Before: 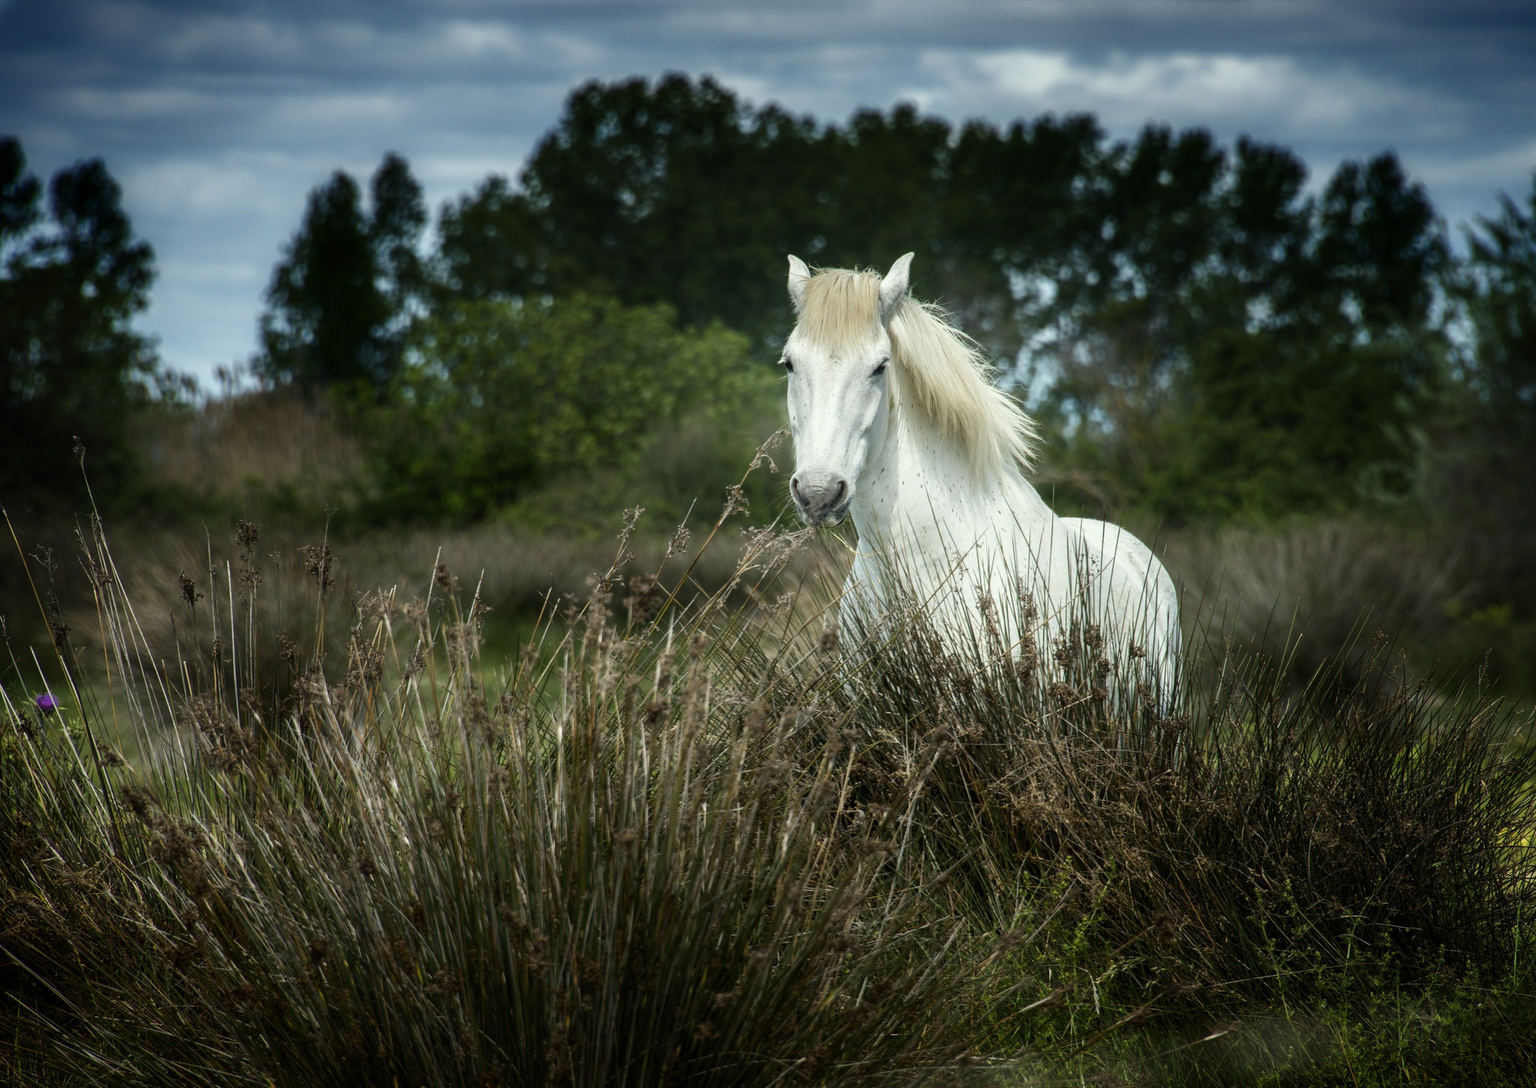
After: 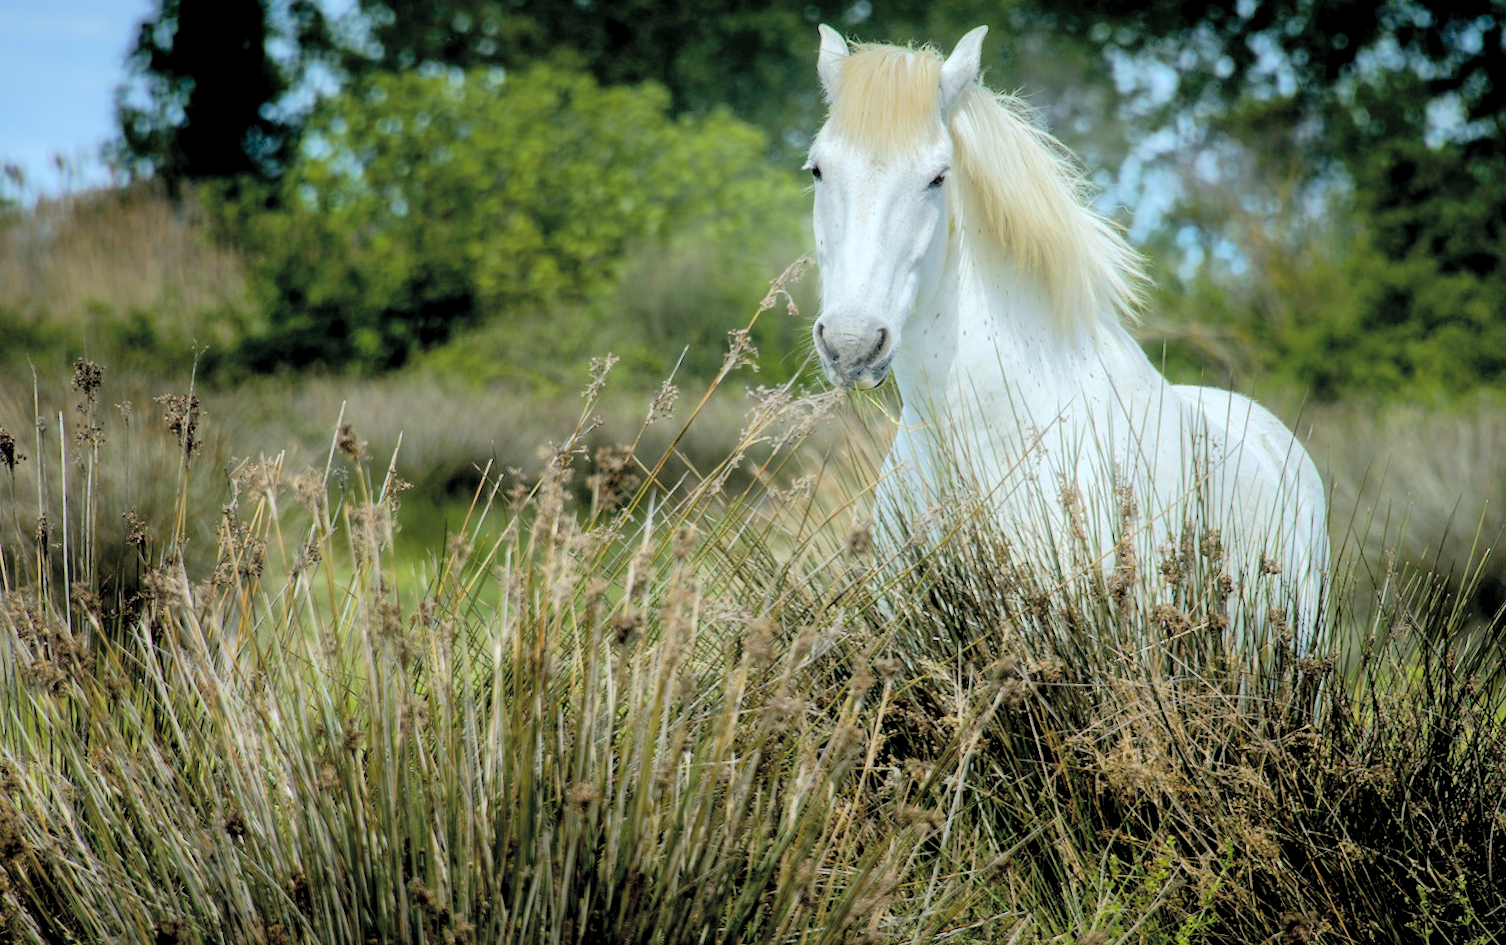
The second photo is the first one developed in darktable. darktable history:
white balance: red 0.984, blue 1.059
crop and rotate: angle -3.37°, left 9.79%, top 20.73%, right 12.42%, bottom 11.82%
color balance rgb: perceptual saturation grading › global saturation 25%, perceptual brilliance grading › mid-tones 10%, perceptual brilliance grading › shadows 15%, global vibrance 20%
shadows and highlights: shadows 40, highlights -60
global tonemap: drago (0.7, 100)
rotate and perspective: rotation -1.77°, lens shift (horizontal) 0.004, automatic cropping off
exposure: black level correction 0.007, compensate highlight preservation false
